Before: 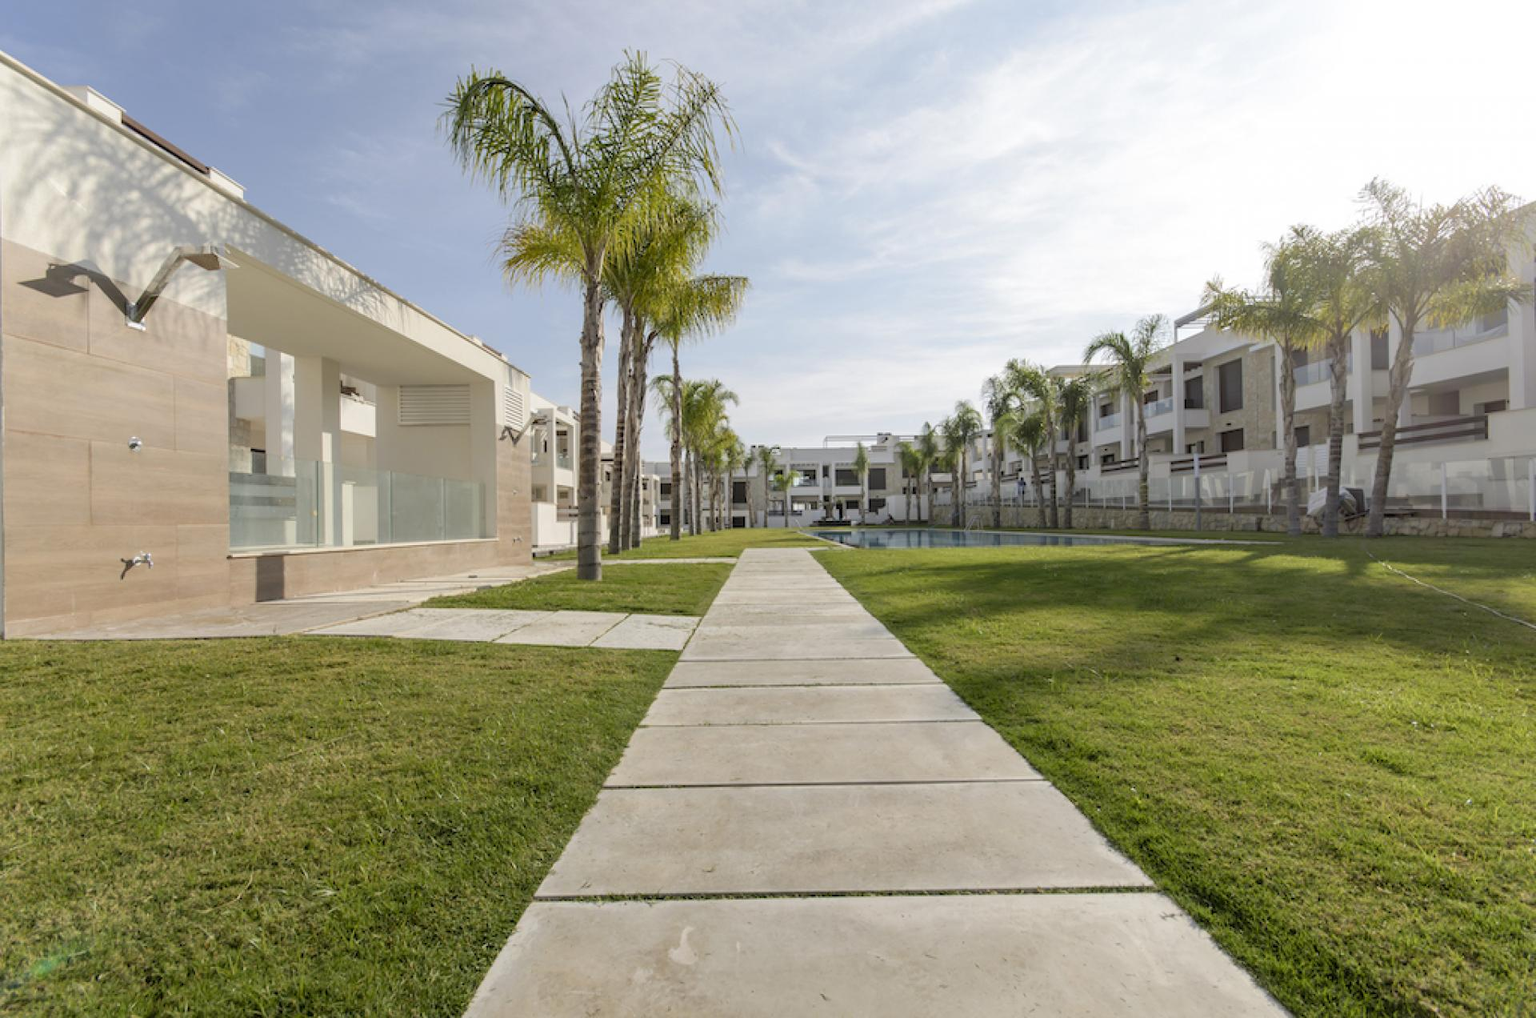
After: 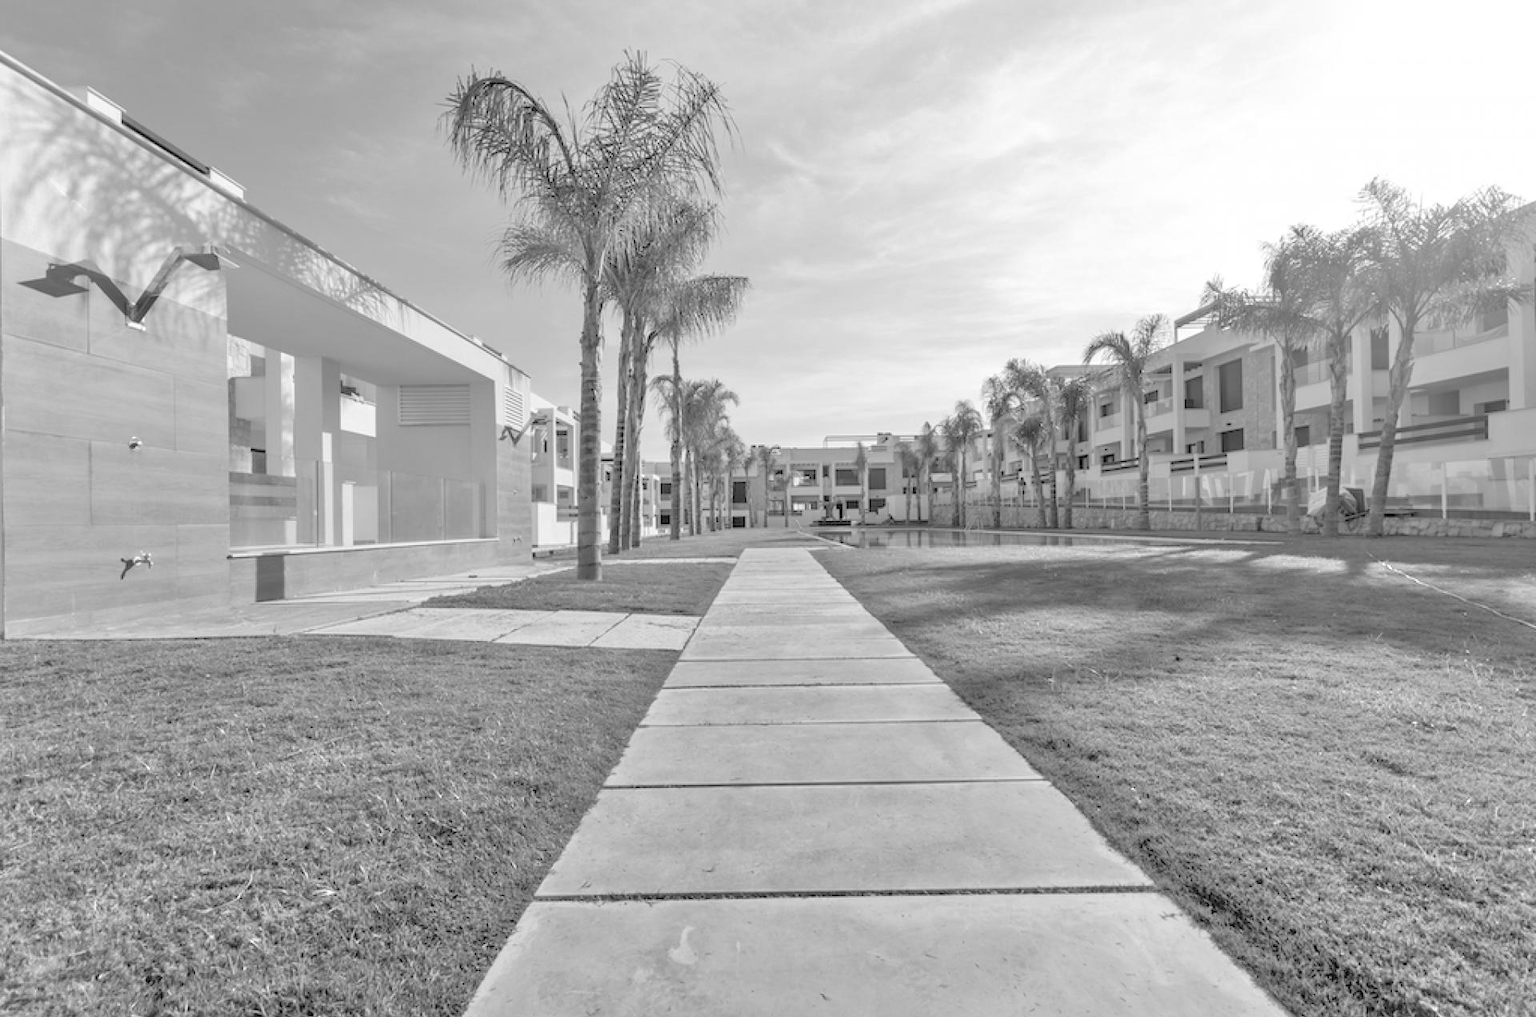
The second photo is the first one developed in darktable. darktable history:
monochrome: on, module defaults
tone equalizer: -7 EV 0.15 EV, -6 EV 0.6 EV, -5 EV 1.15 EV, -4 EV 1.33 EV, -3 EV 1.15 EV, -2 EV 0.6 EV, -1 EV 0.15 EV, mask exposure compensation -0.5 EV
